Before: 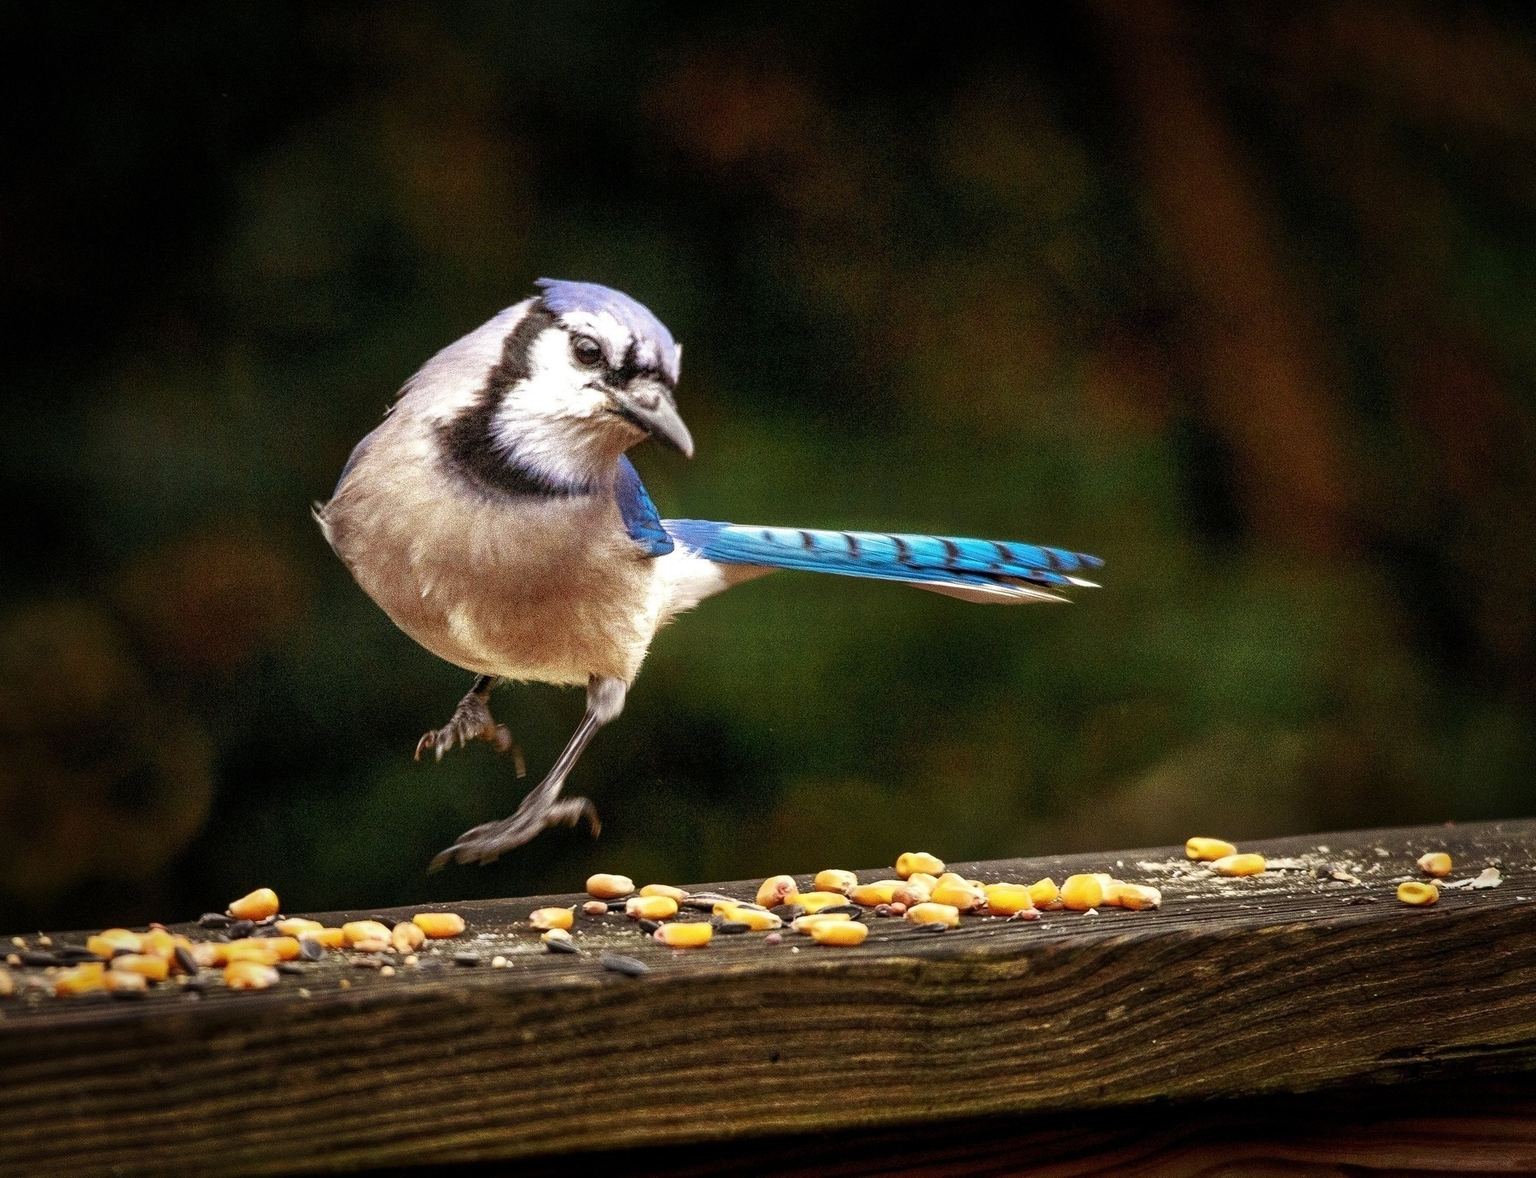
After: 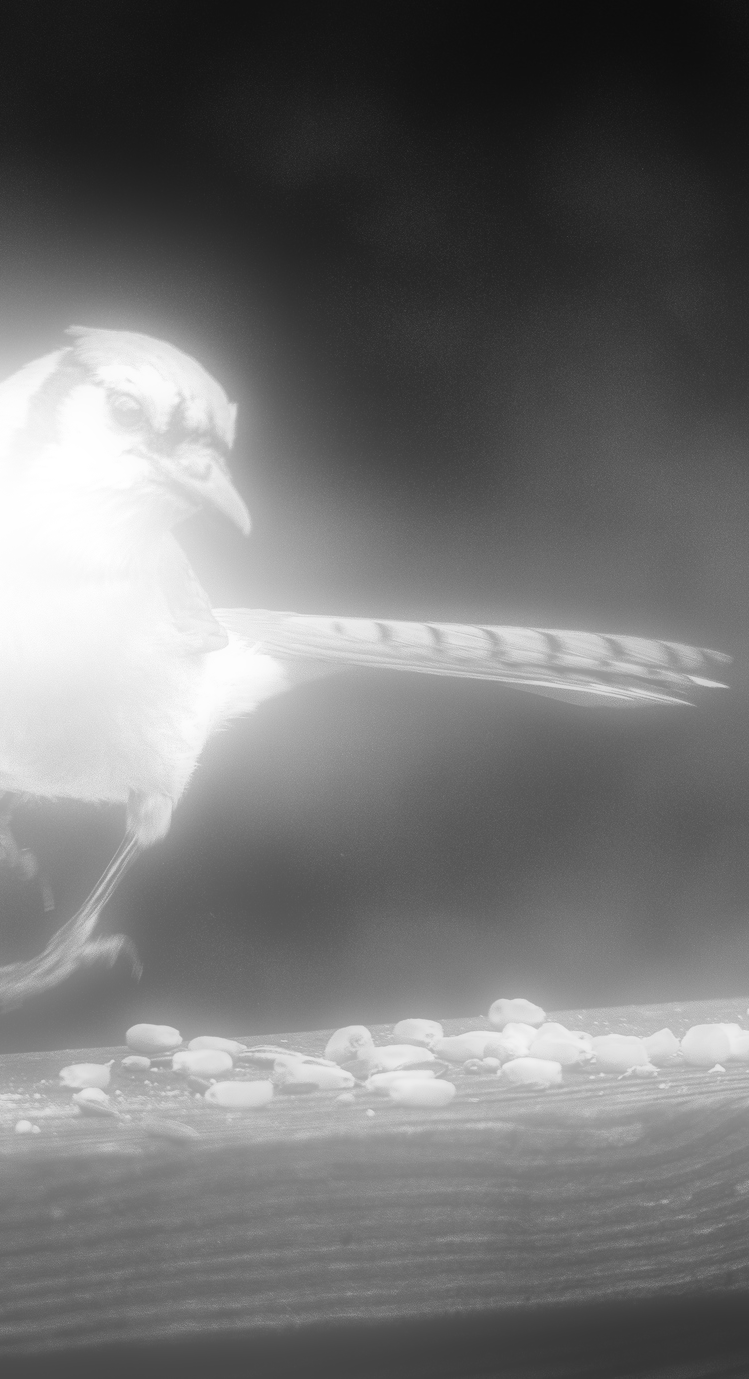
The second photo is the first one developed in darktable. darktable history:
contrast brightness saturation: contrast 0.09, saturation 0.28
color calibration: output gray [0.21, 0.42, 0.37, 0], gray › normalize channels true, illuminant same as pipeline (D50), adaptation XYZ, x 0.346, y 0.359, gamut compression 0
soften: on, module defaults
crop: left 31.229%, right 27.105%
bloom: size 25%, threshold 5%, strength 90%
